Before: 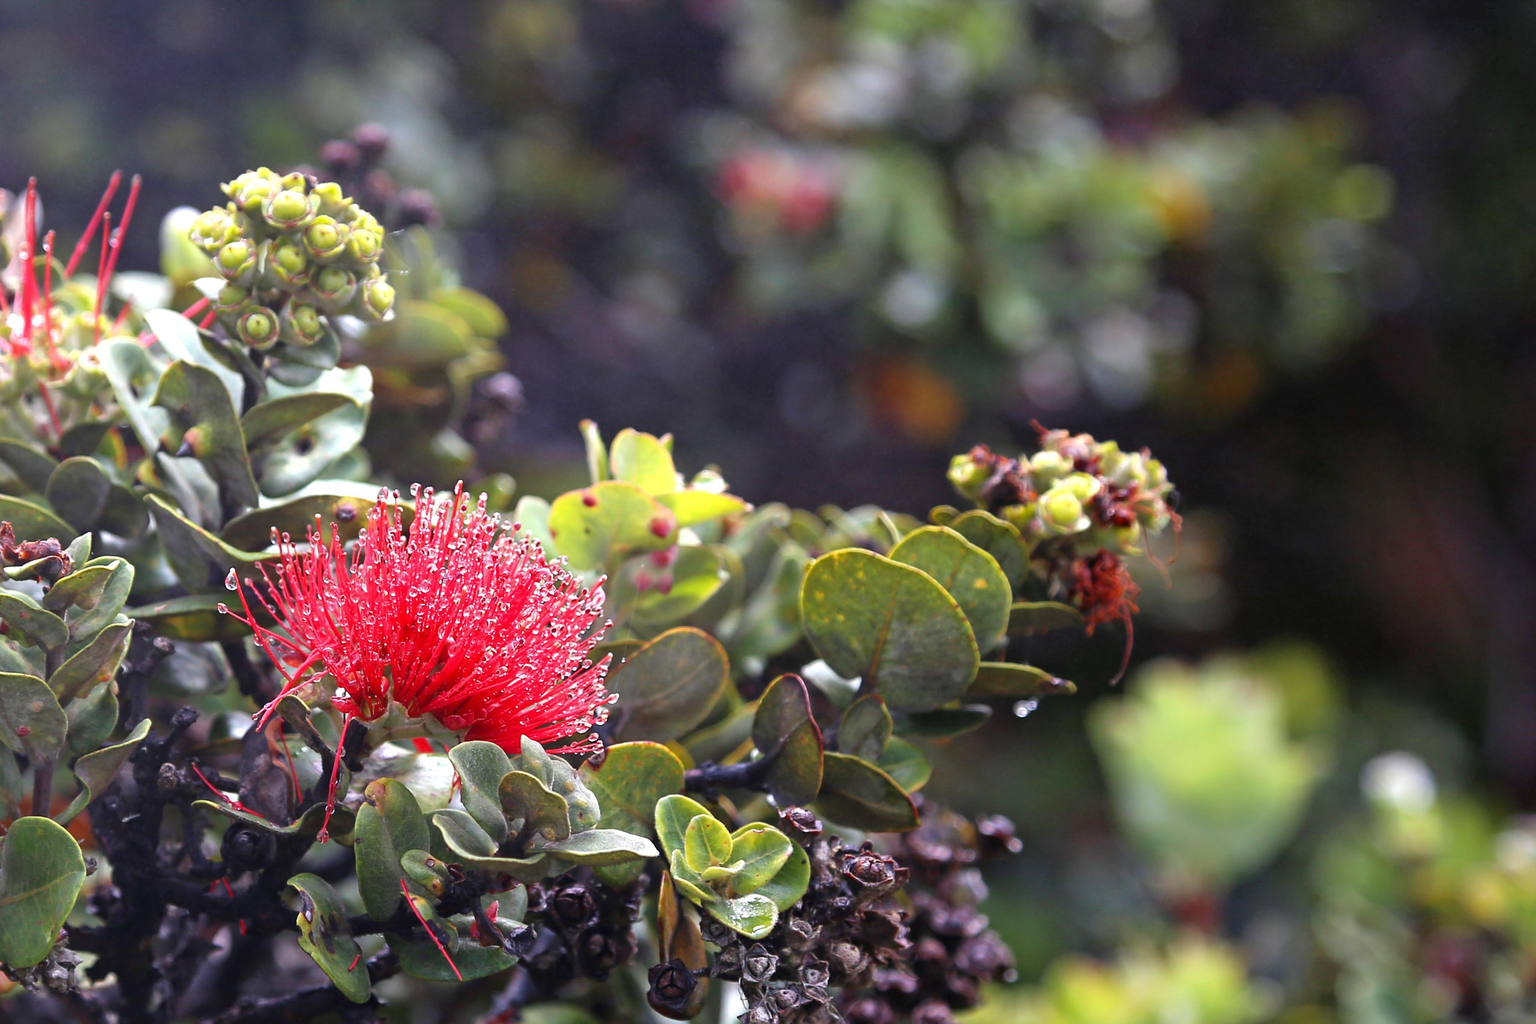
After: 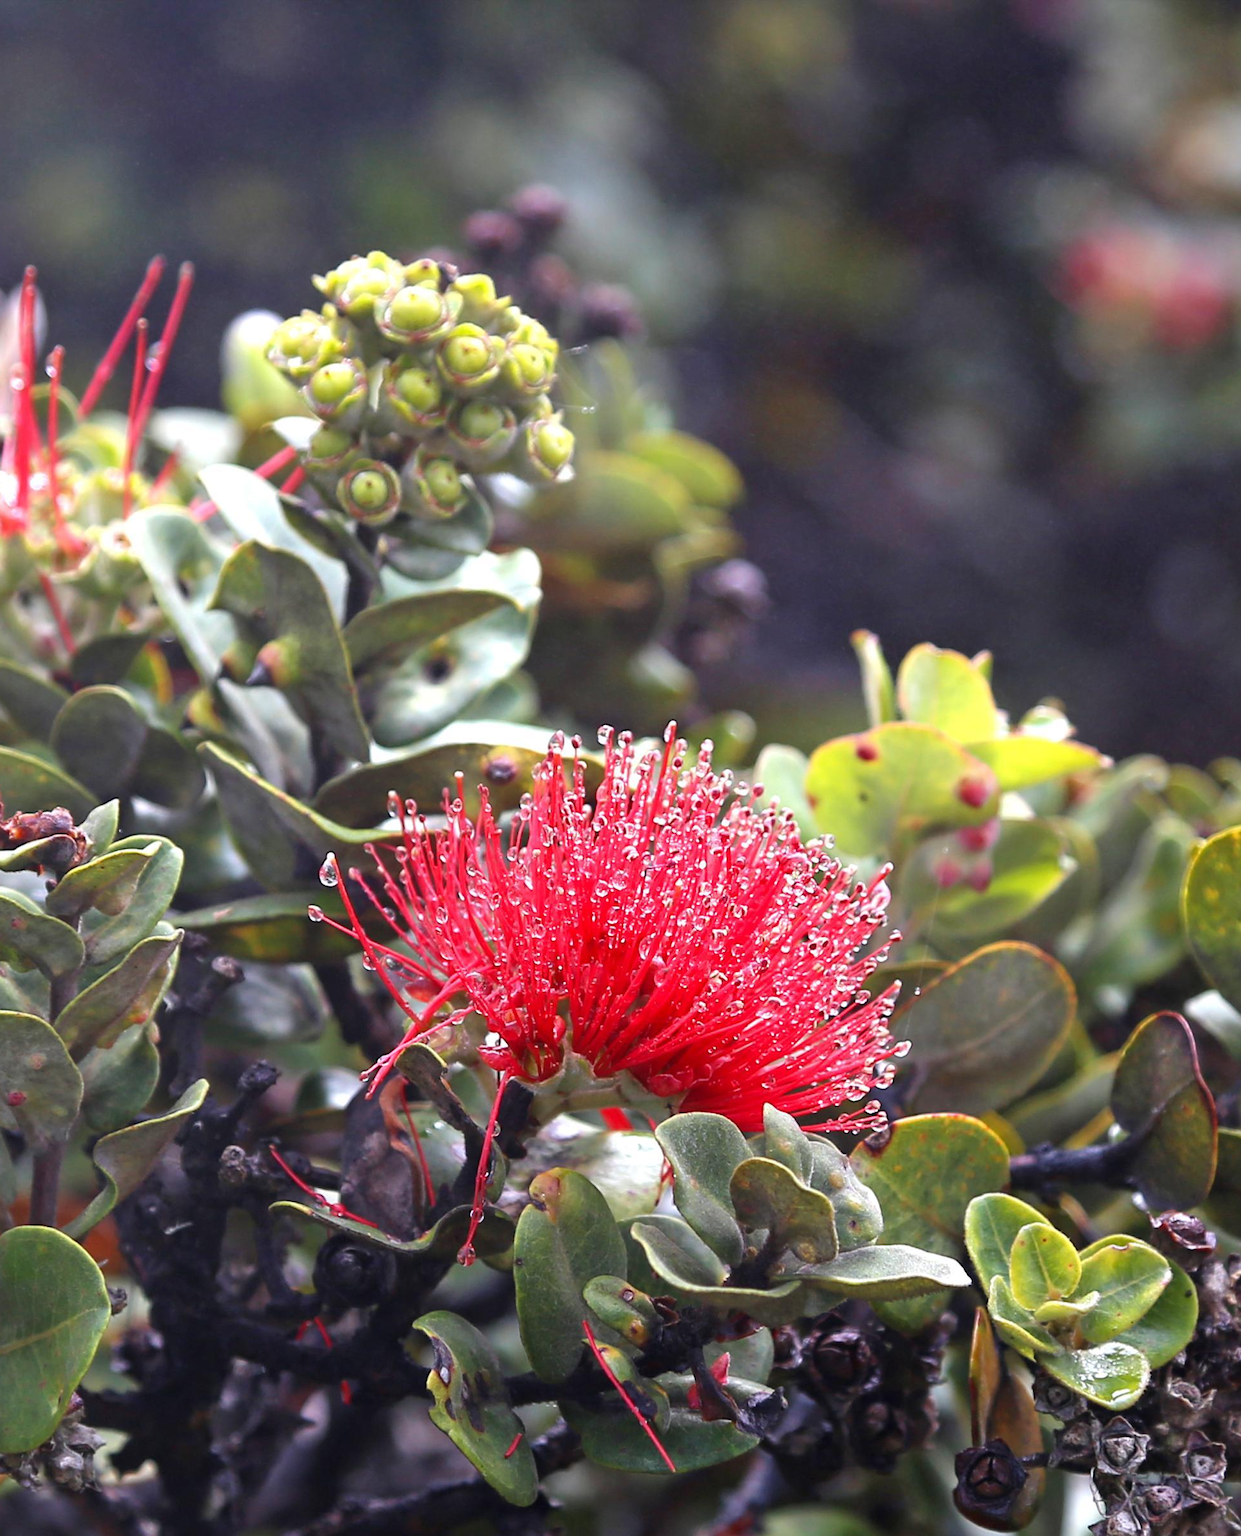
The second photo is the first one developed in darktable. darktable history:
color correction: highlights b* -0.048
crop: left 0.832%, right 45.281%, bottom 0.08%
